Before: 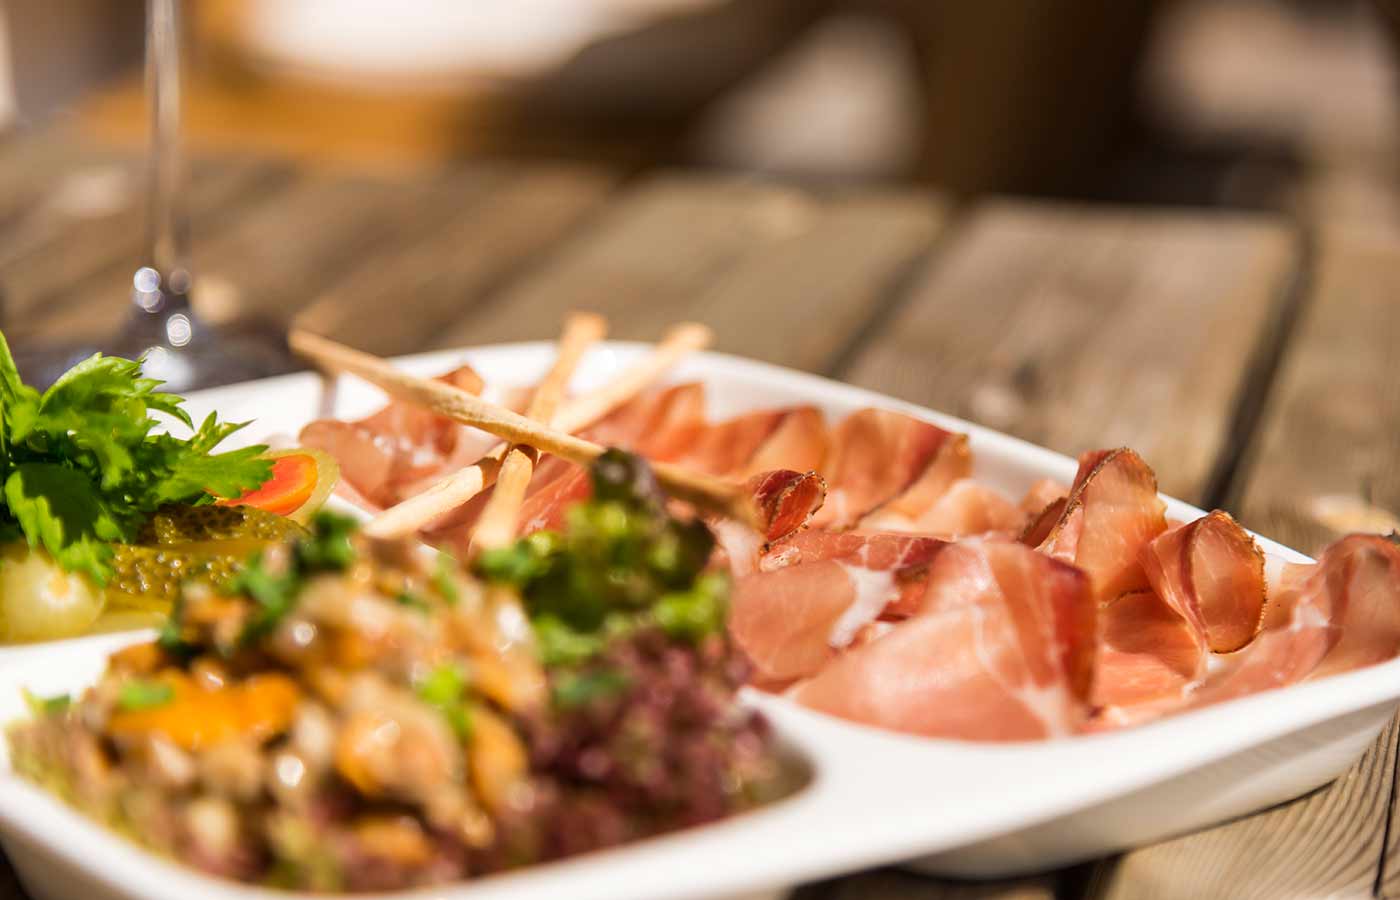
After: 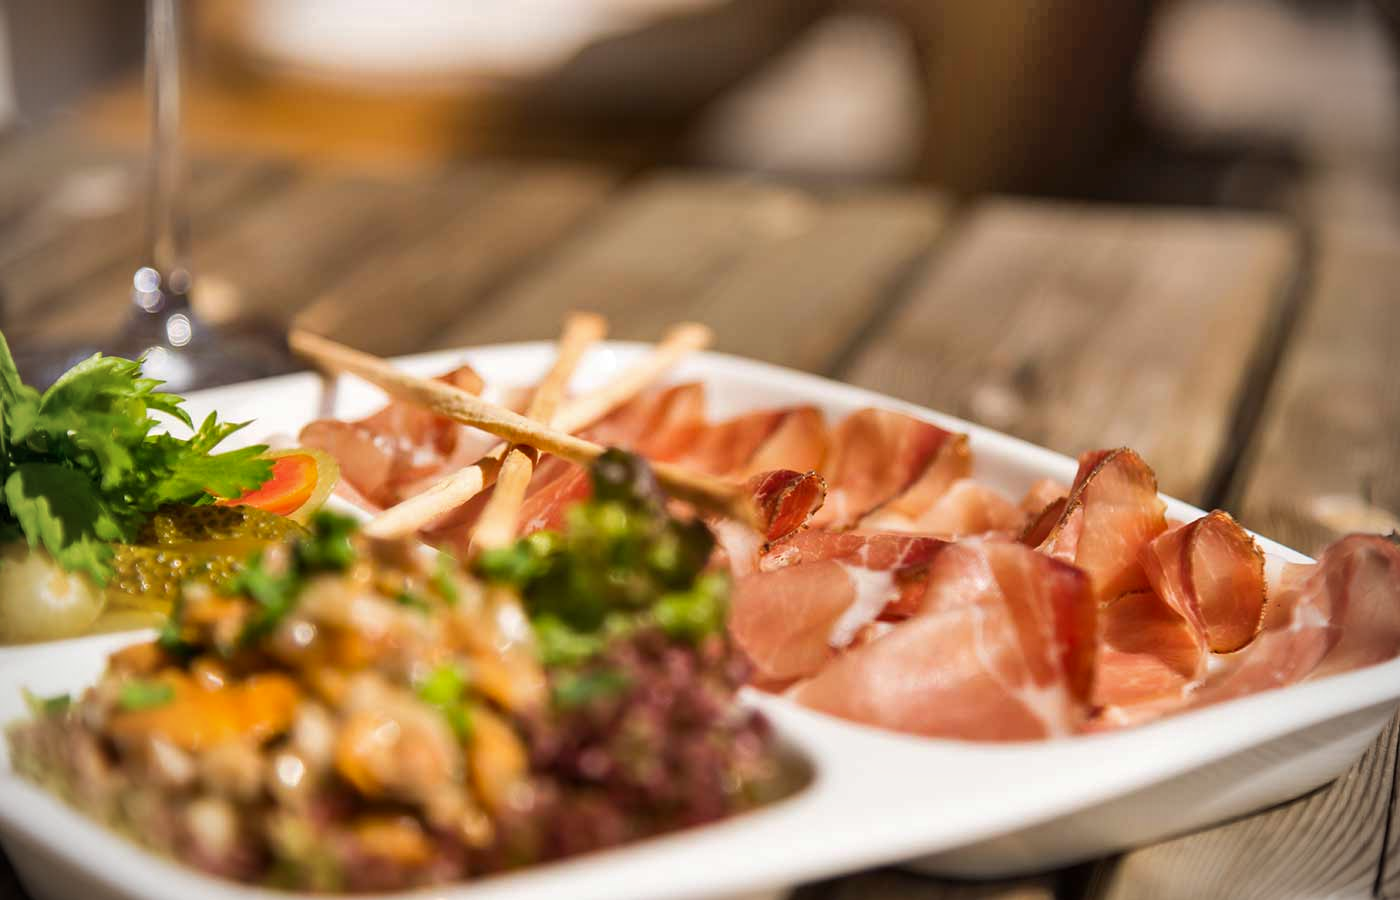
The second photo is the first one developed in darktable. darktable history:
shadows and highlights: shadows 75, highlights -60.85, soften with gaussian
vignetting: width/height ratio 1.094
